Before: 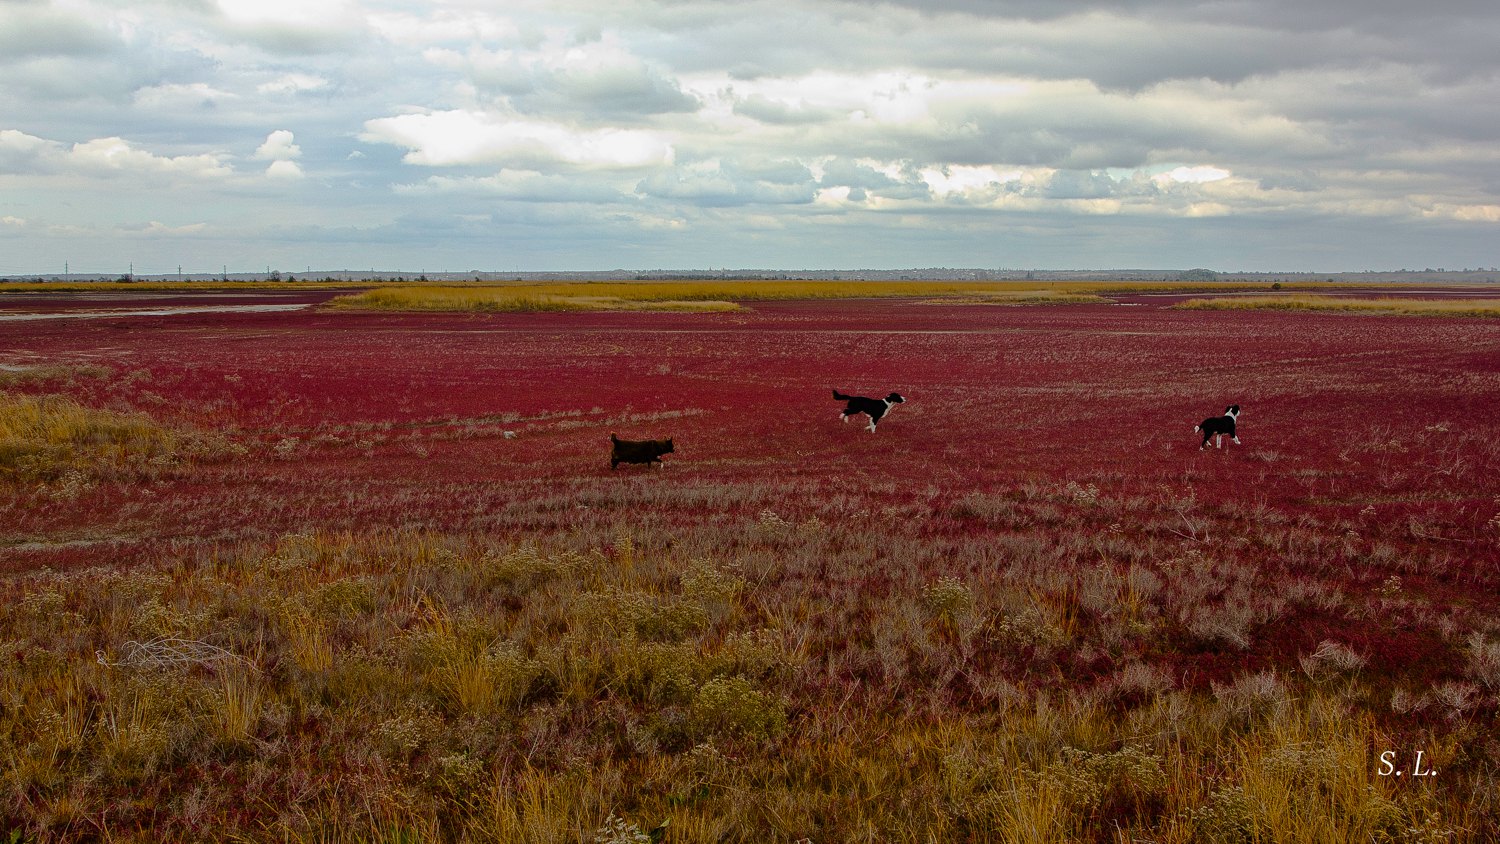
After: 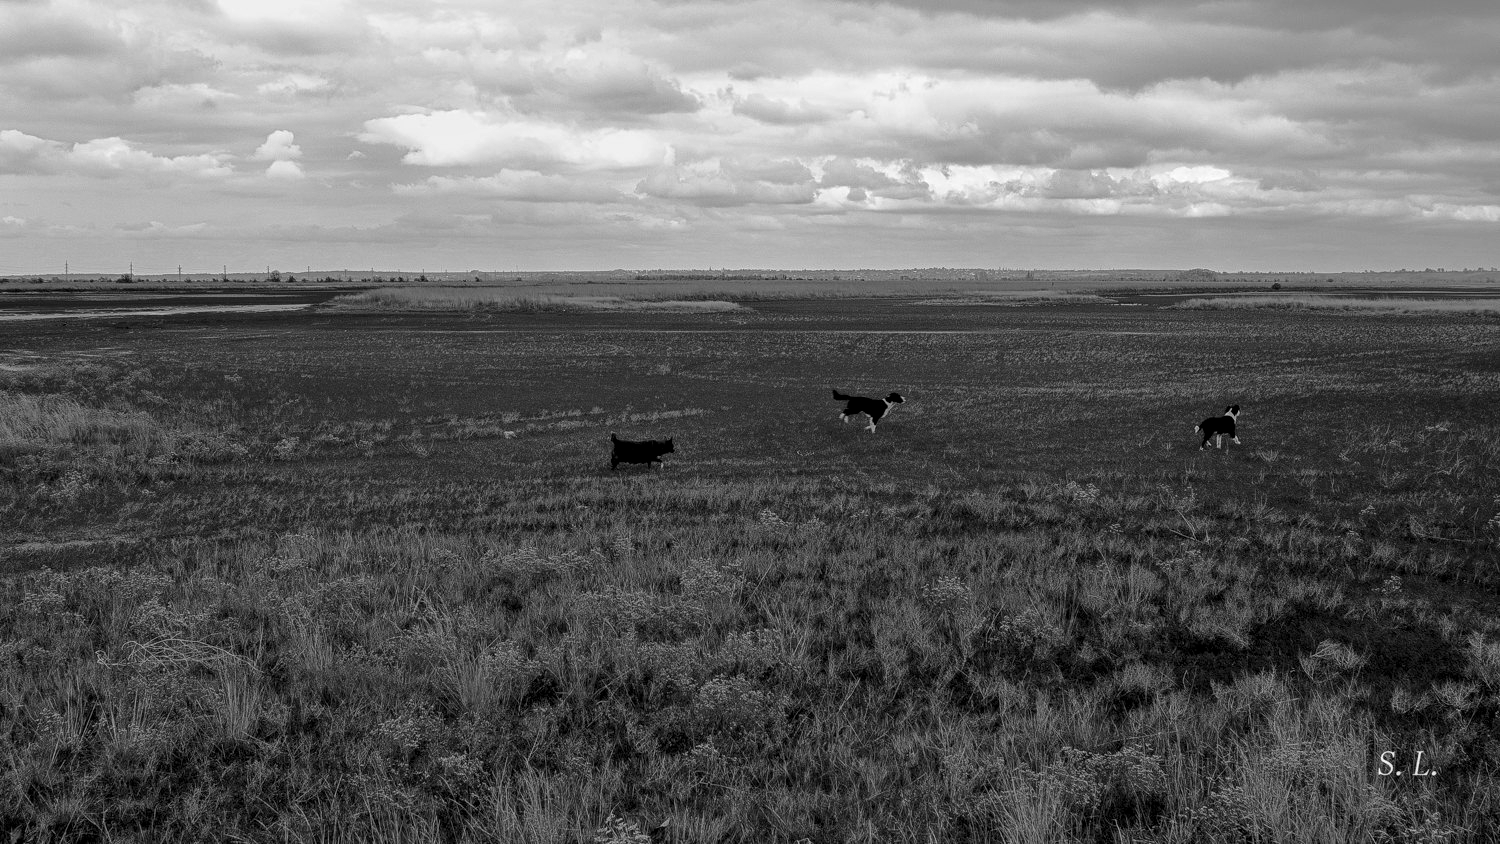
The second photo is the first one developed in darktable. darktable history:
color balance rgb: shadows lift › chroma 11.71%, shadows lift › hue 133.46°, highlights gain › chroma 4%, highlights gain › hue 200.2°, perceptual saturation grading › global saturation 18.05%
local contrast: detail 130%
monochrome: a -74.22, b 78.2
contrast brightness saturation: saturation -0.05
